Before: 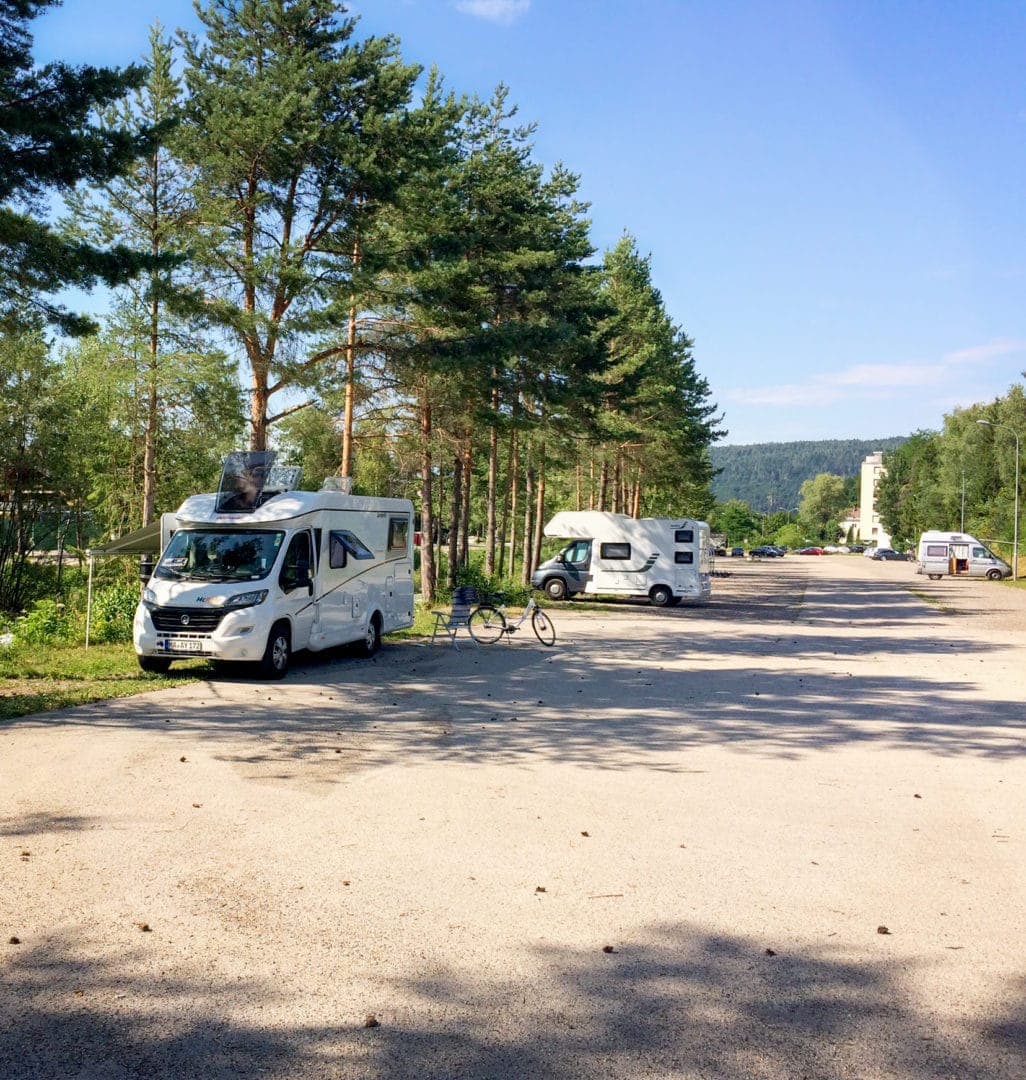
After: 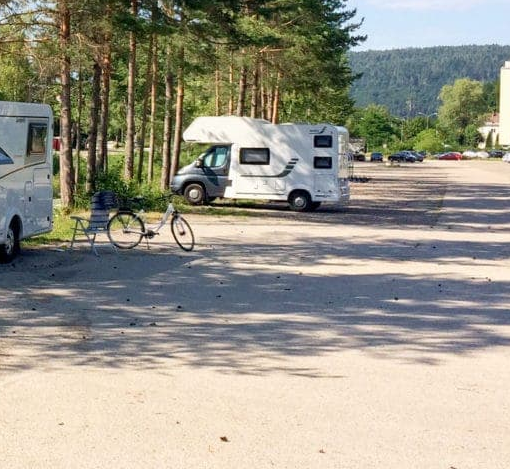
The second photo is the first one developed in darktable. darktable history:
crop: left 35.214%, top 36.598%, right 15.051%, bottom 19.942%
